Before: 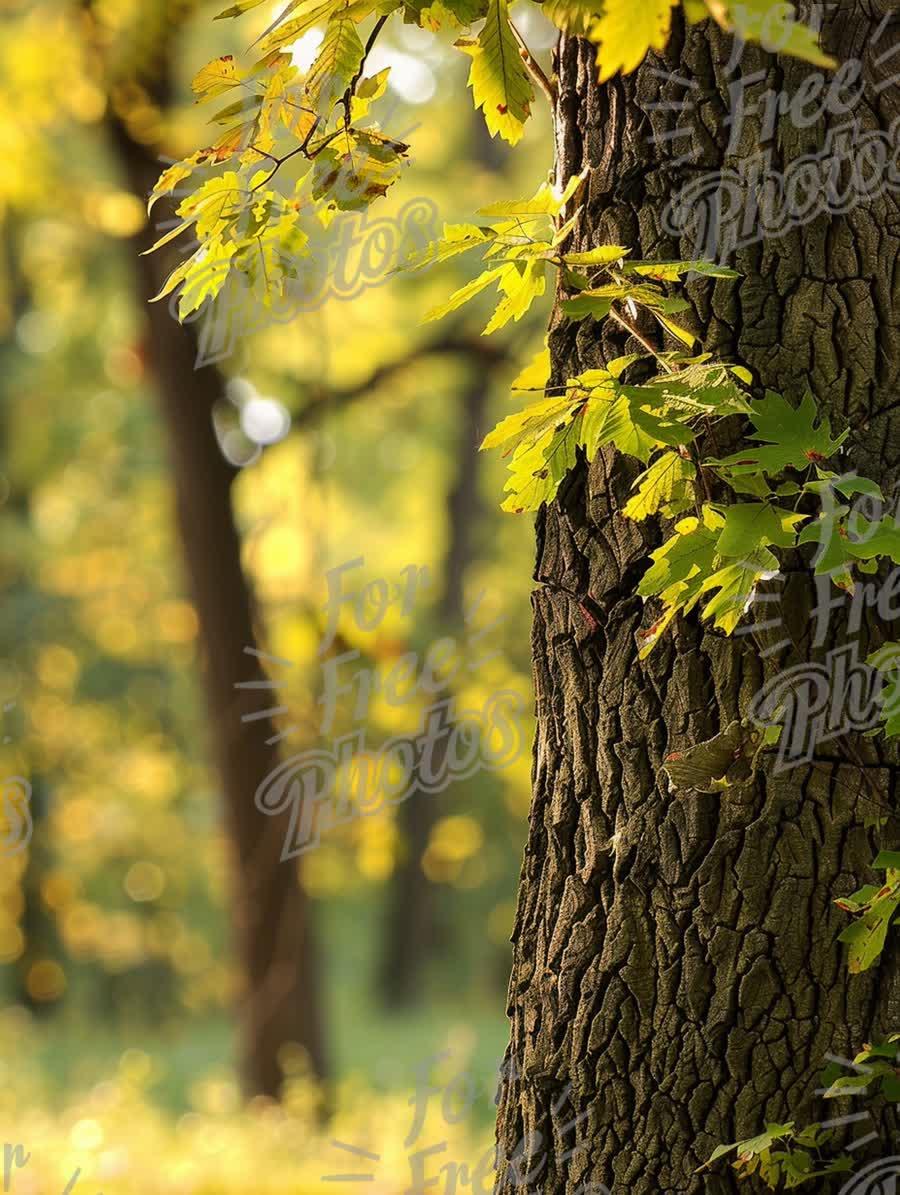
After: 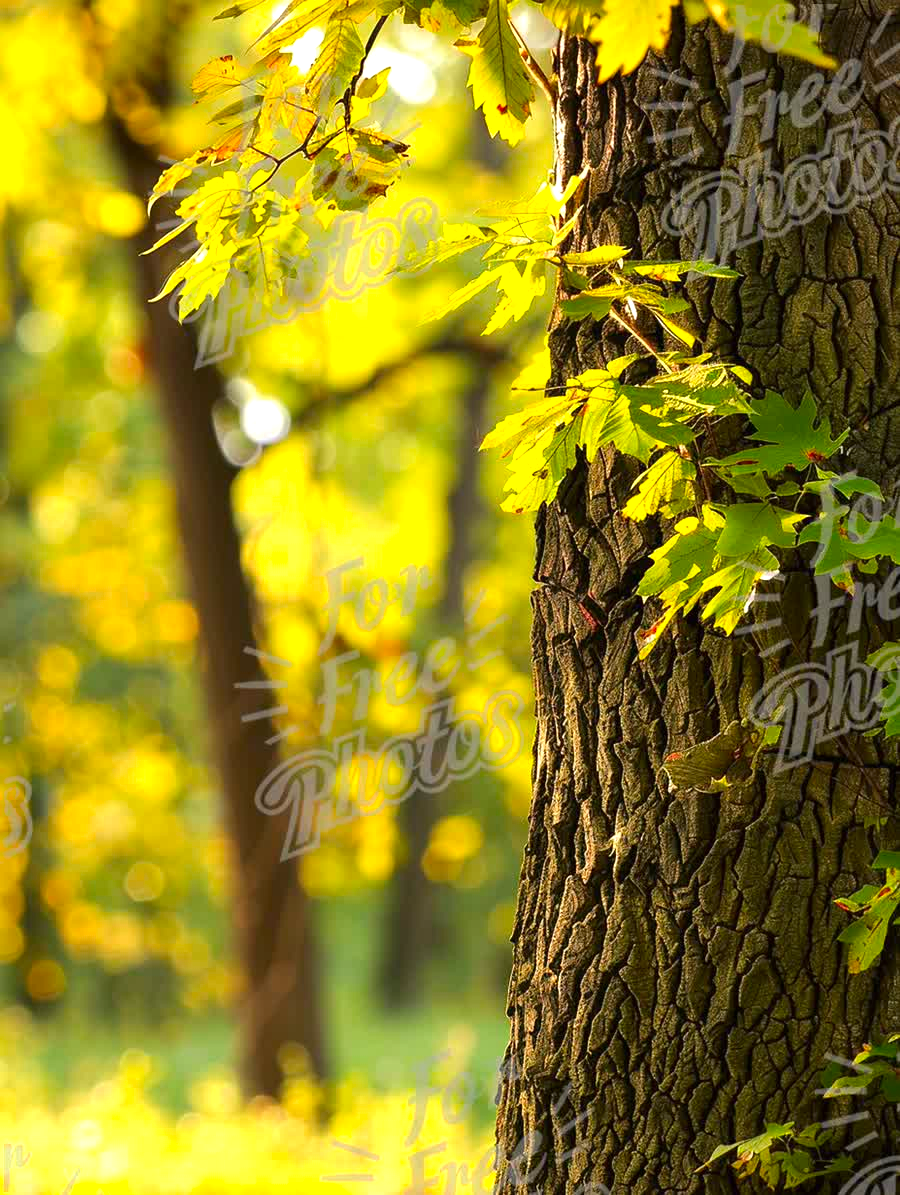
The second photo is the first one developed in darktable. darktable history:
contrast brightness saturation: brightness -0.024, saturation 0.356
levels: black 3.81%
exposure: black level correction 0, exposure 0.595 EV, compensate exposure bias true, compensate highlight preservation false
